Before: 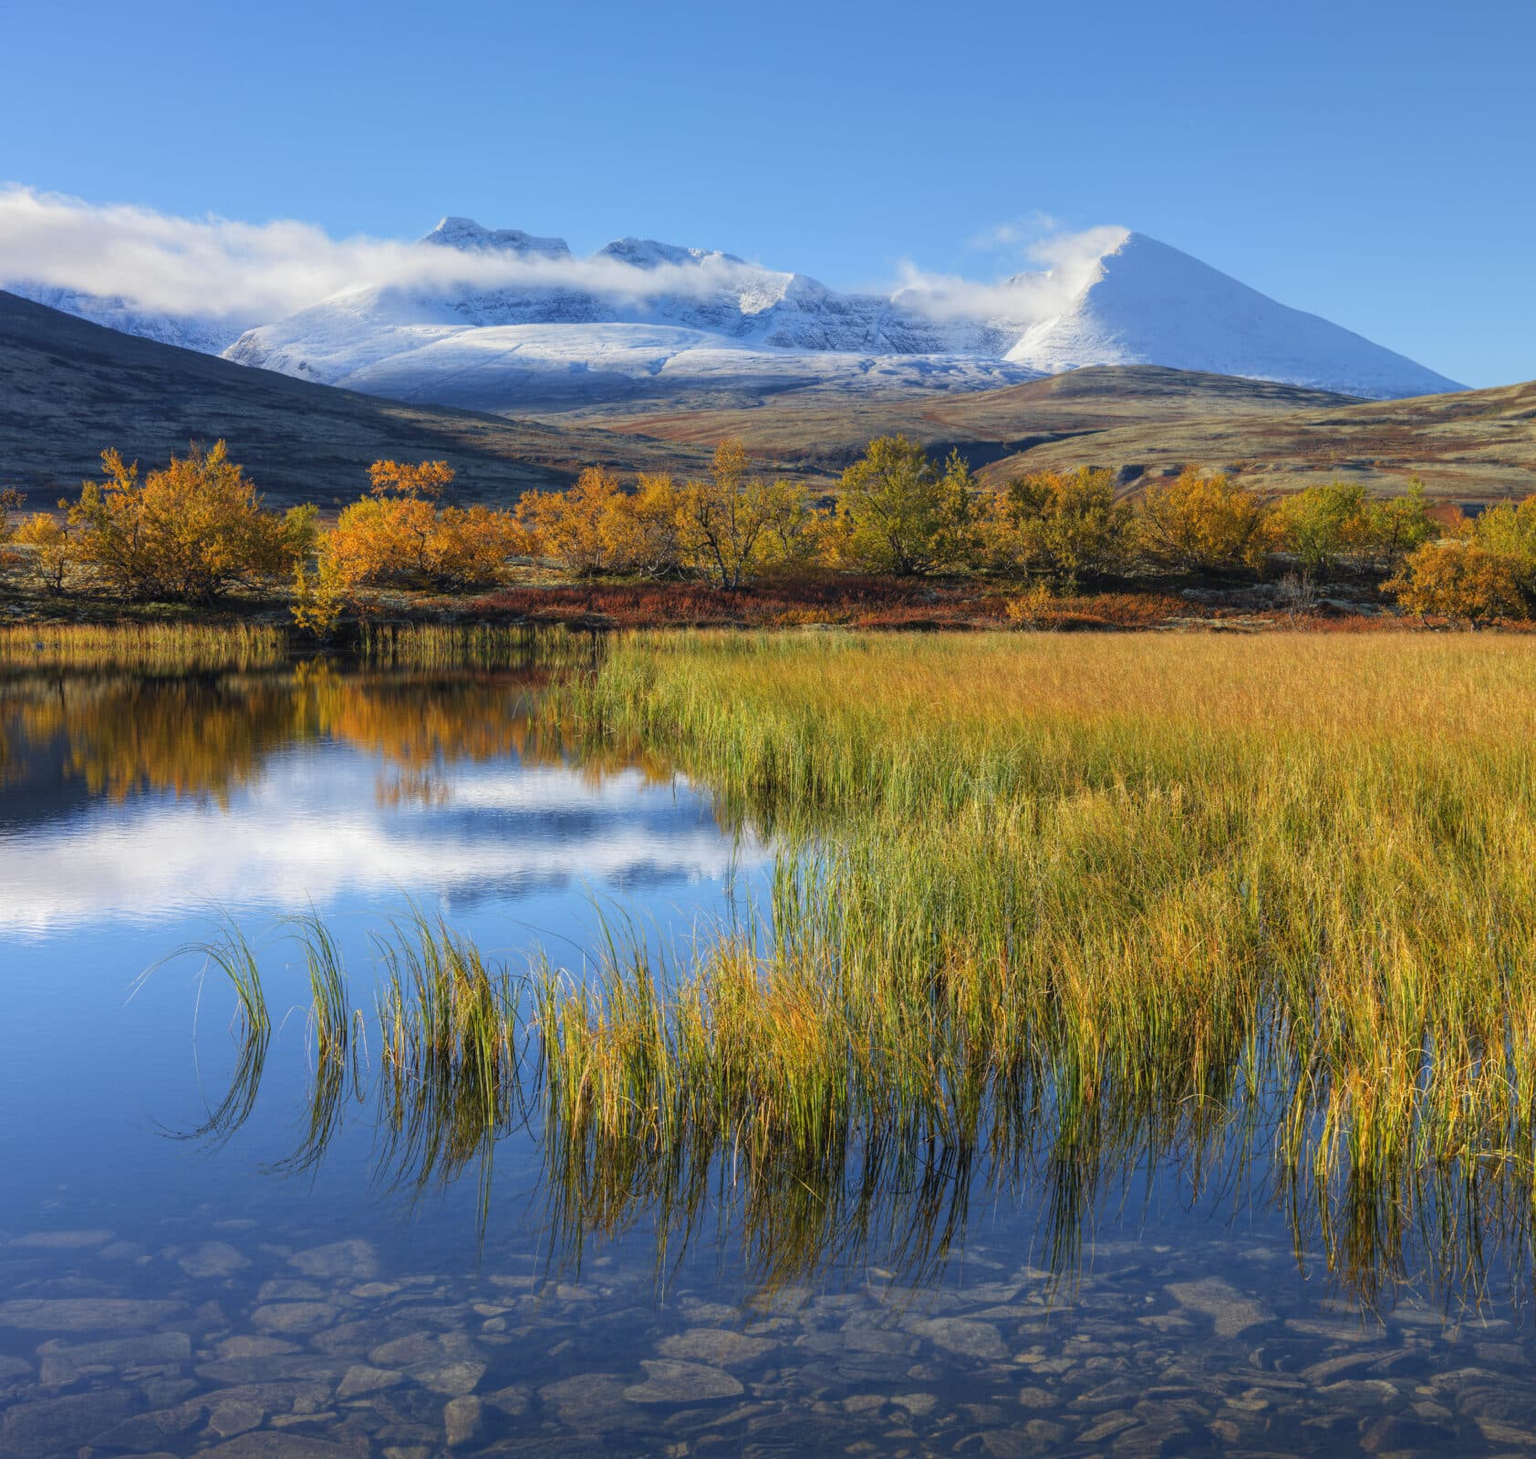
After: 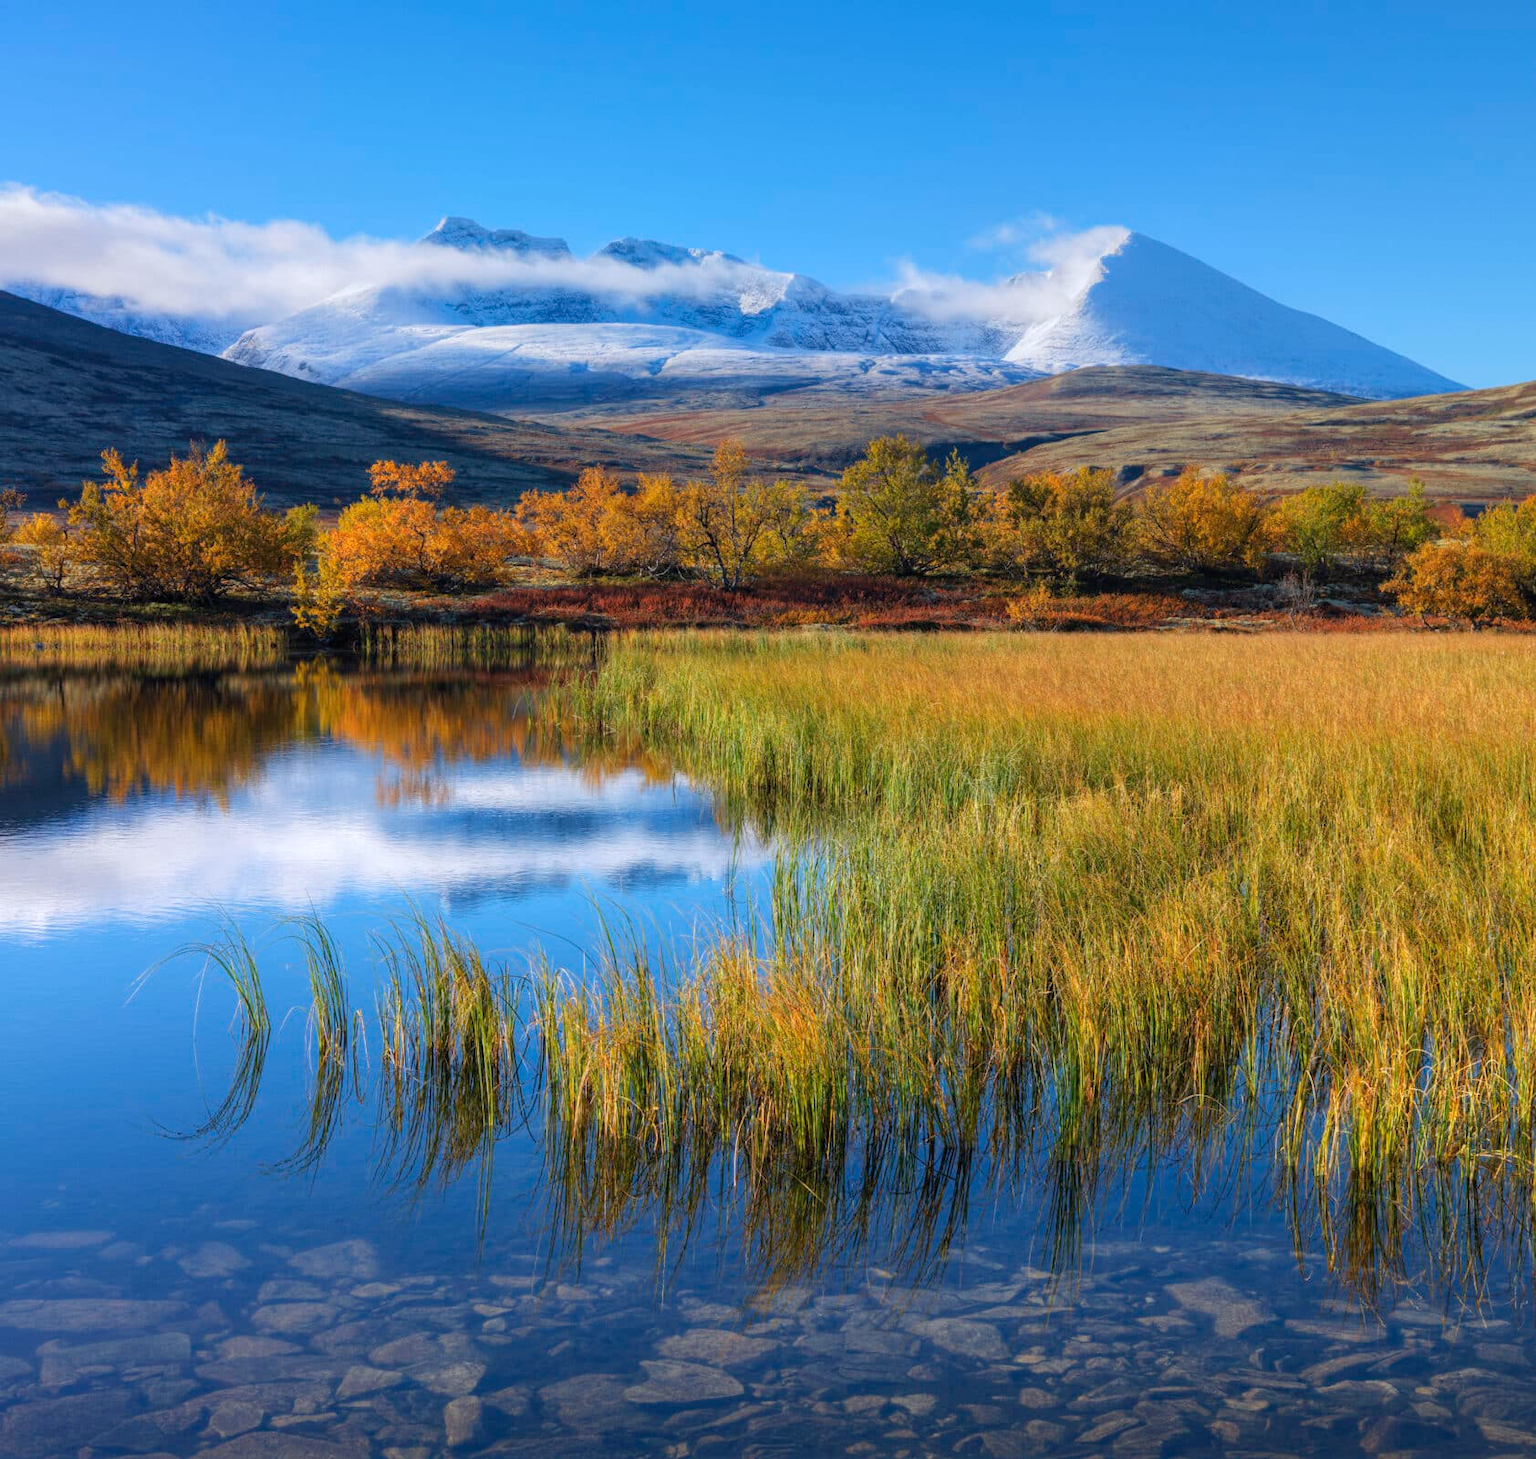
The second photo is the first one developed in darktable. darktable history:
grain: coarseness 0.81 ISO, strength 1.34%, mid-tones bias 0%
color calibration: illuminant as shot in camera, x 0.358, y 0.373, temperature 4628.91 K
